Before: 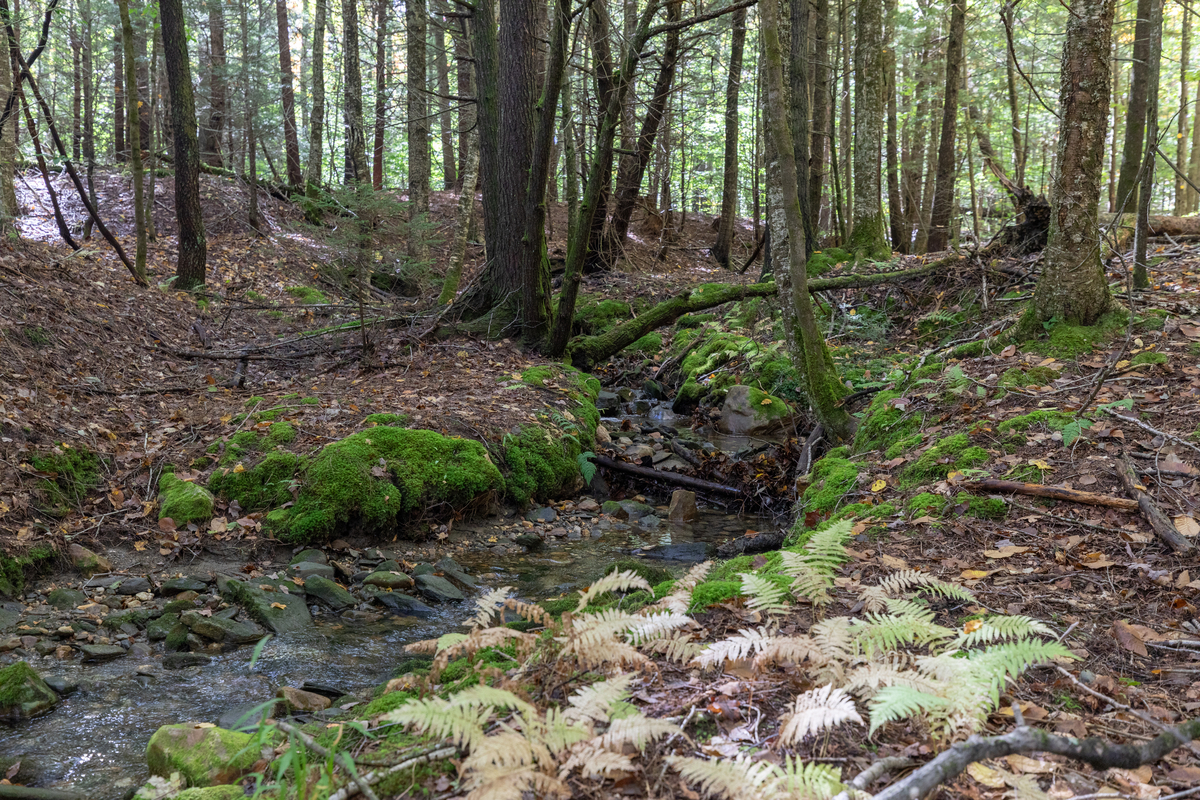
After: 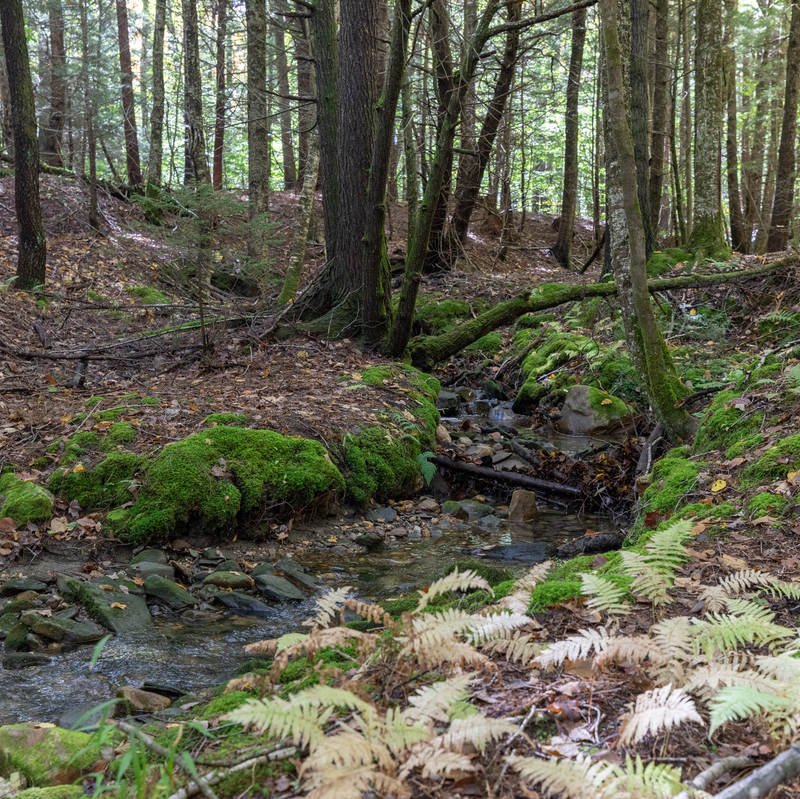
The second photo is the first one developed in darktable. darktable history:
crop and rotate: left 13.337%, right 19.97%
